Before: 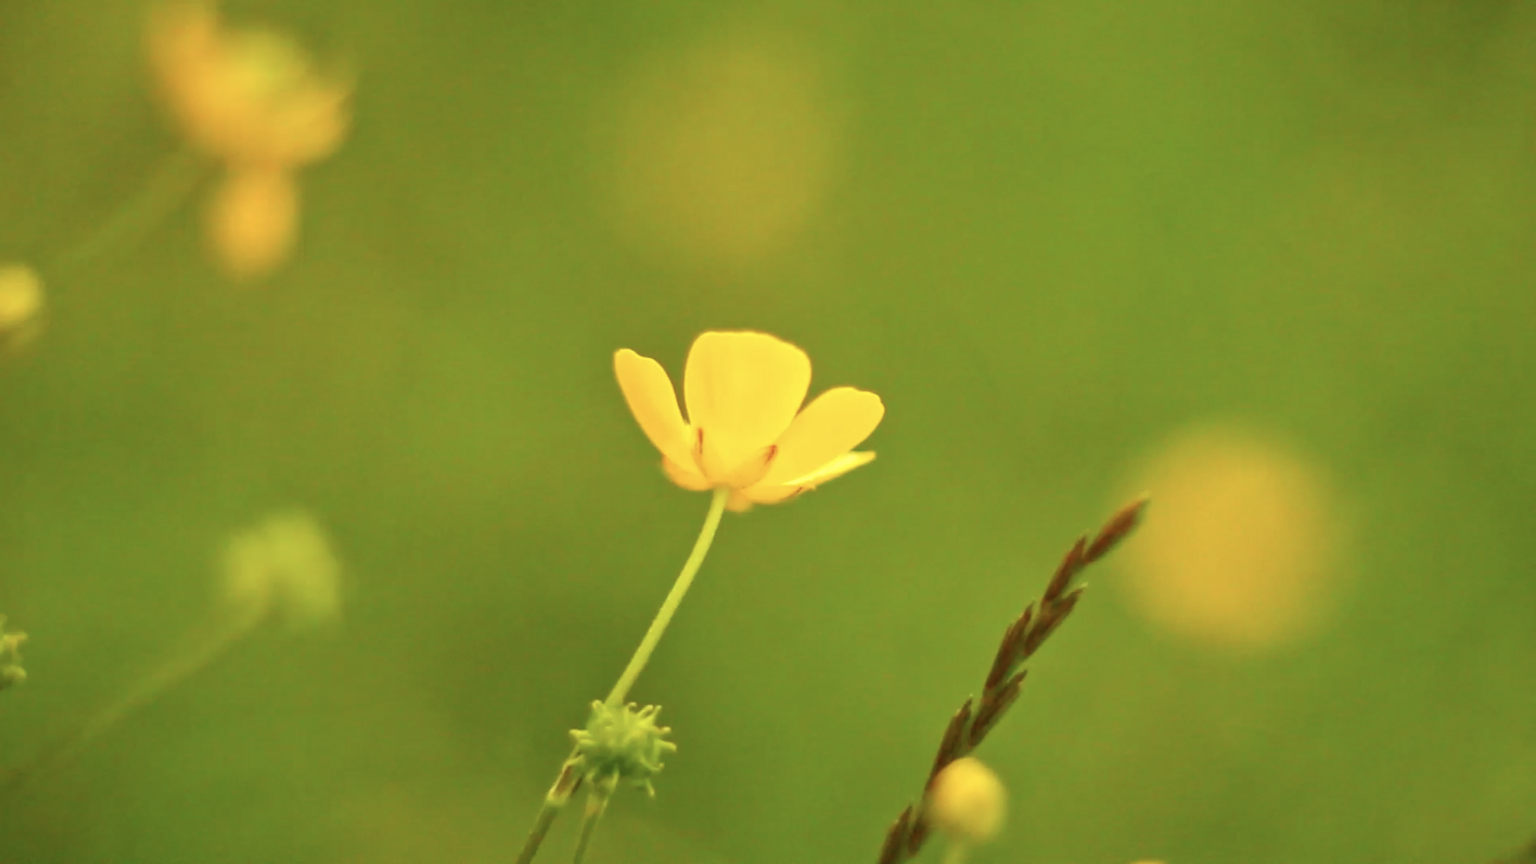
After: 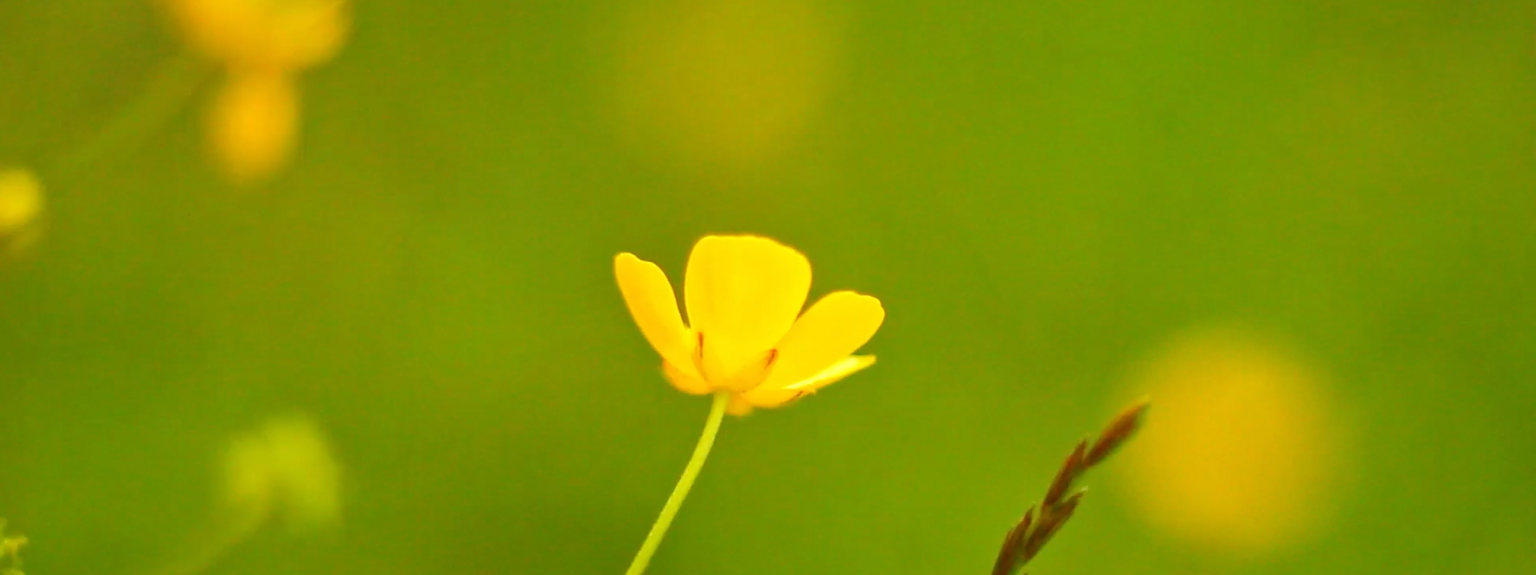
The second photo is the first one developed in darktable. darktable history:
crop: top 11.166%, bottom 22.168%
sharpen: on, module defaults
